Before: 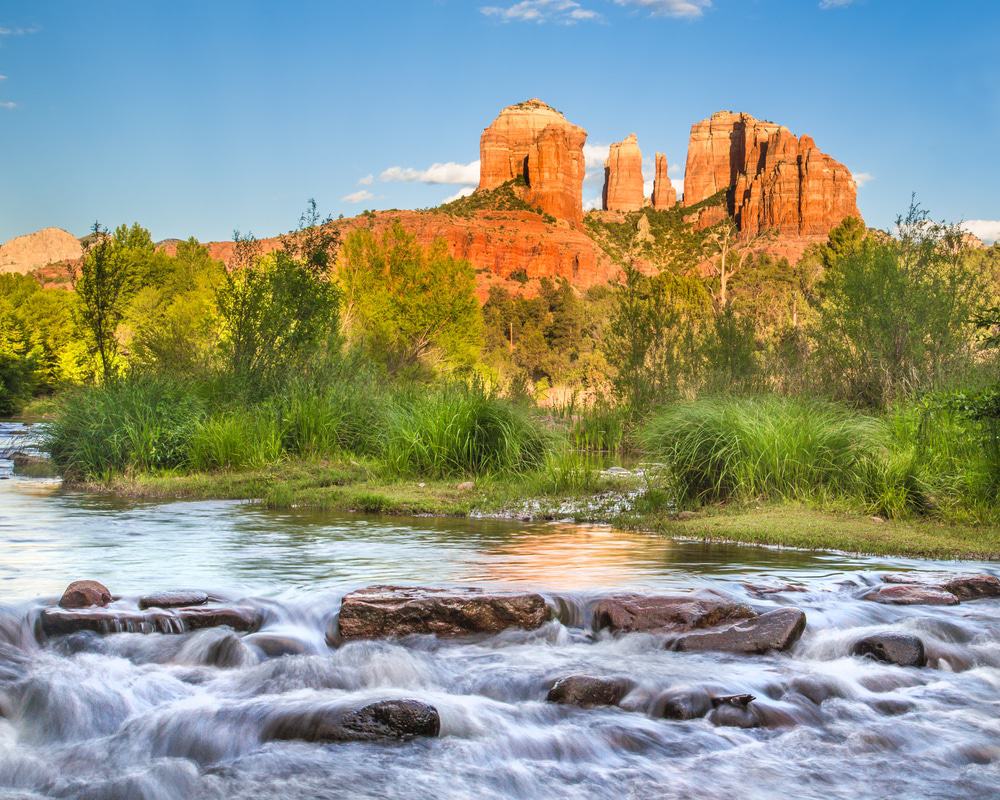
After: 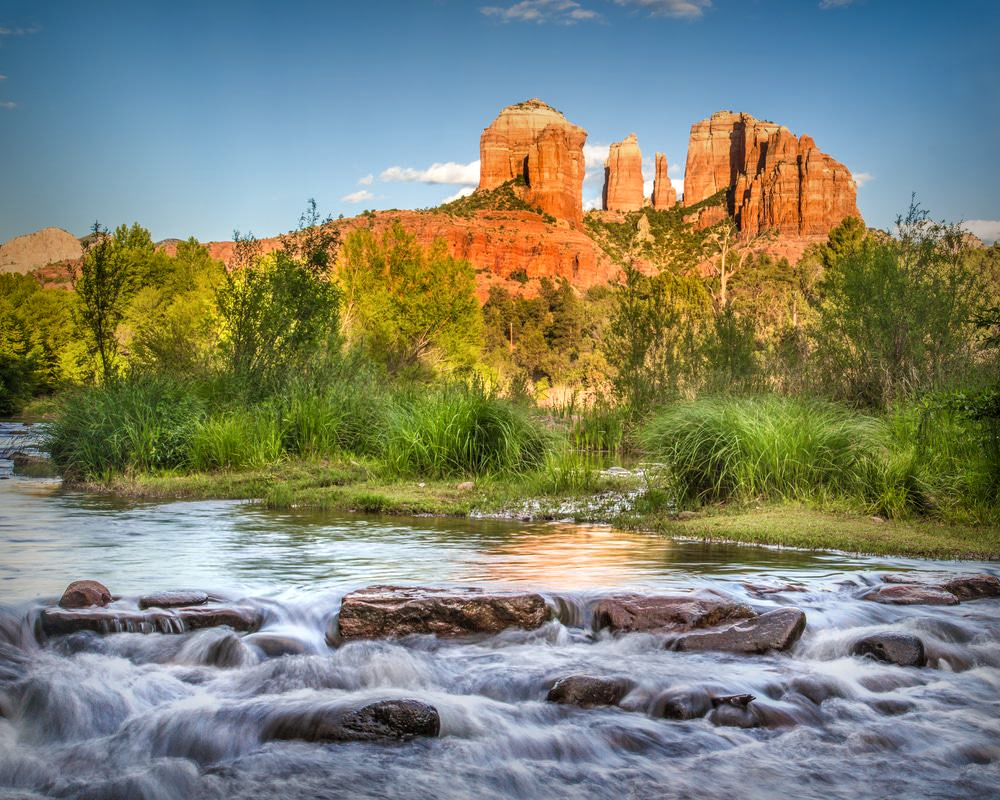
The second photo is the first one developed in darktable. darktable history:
vignetting: fall-off start 53.2%, brightness -0.594, saturation 0, automatic ratio true, width/height ratio 1.313, shape 0.22, unbound false
local contrast: on, module defaults
